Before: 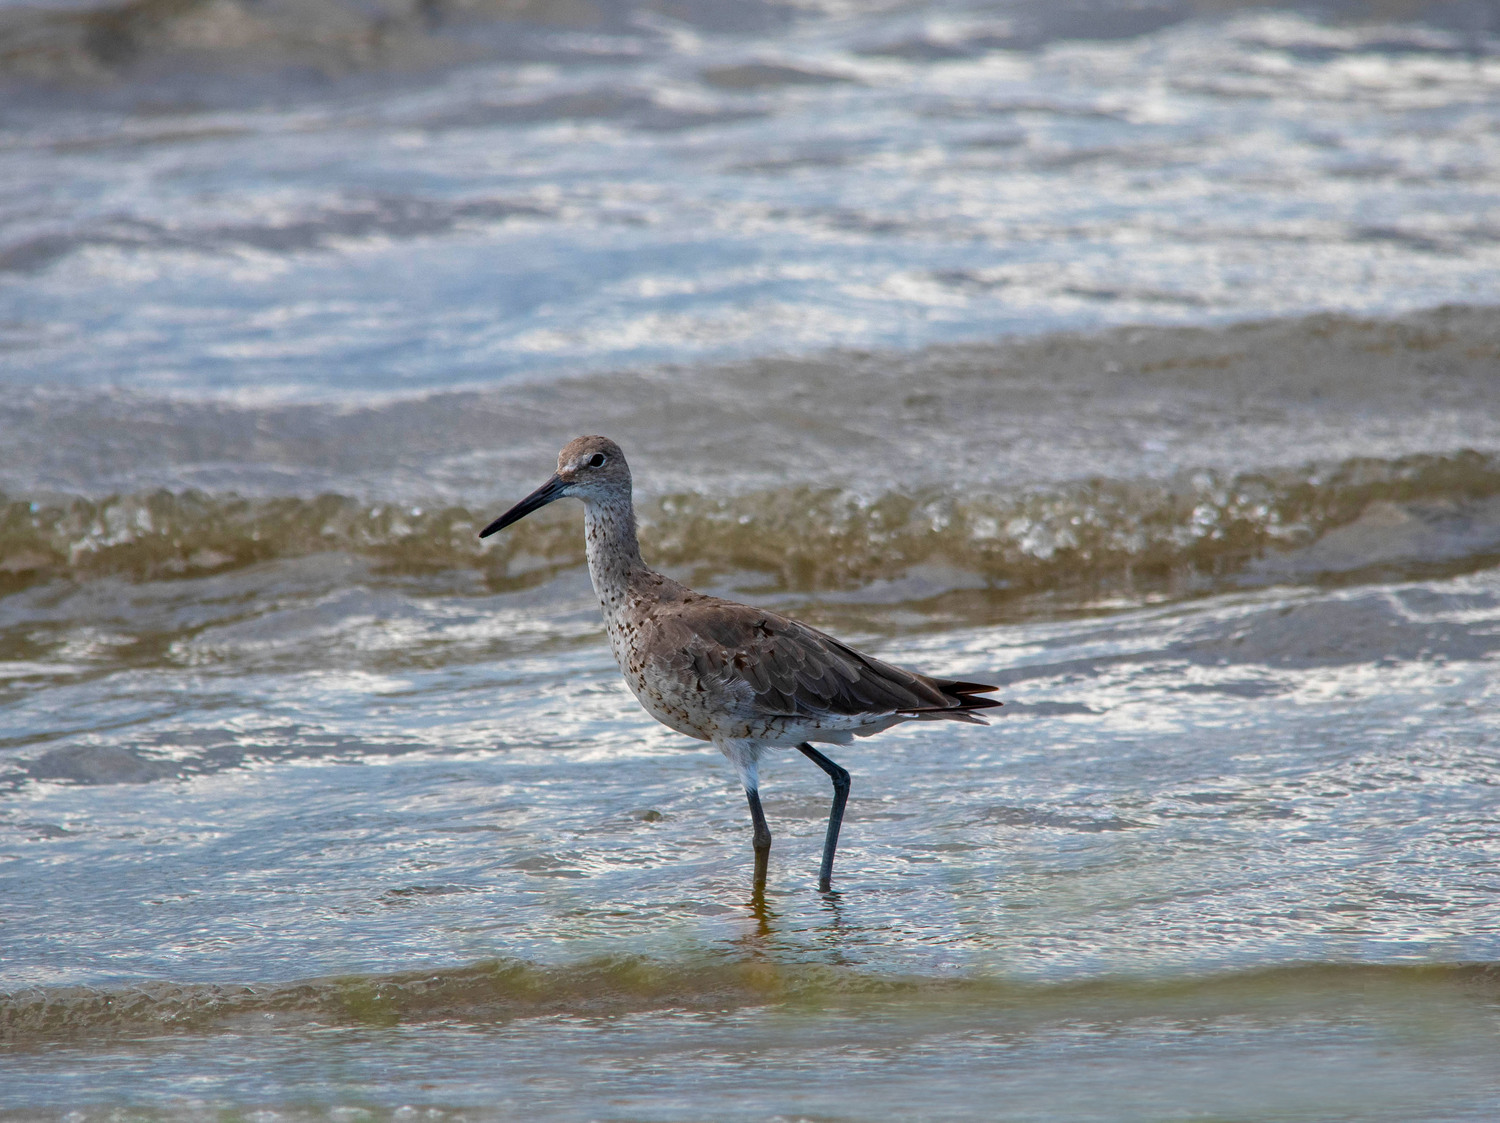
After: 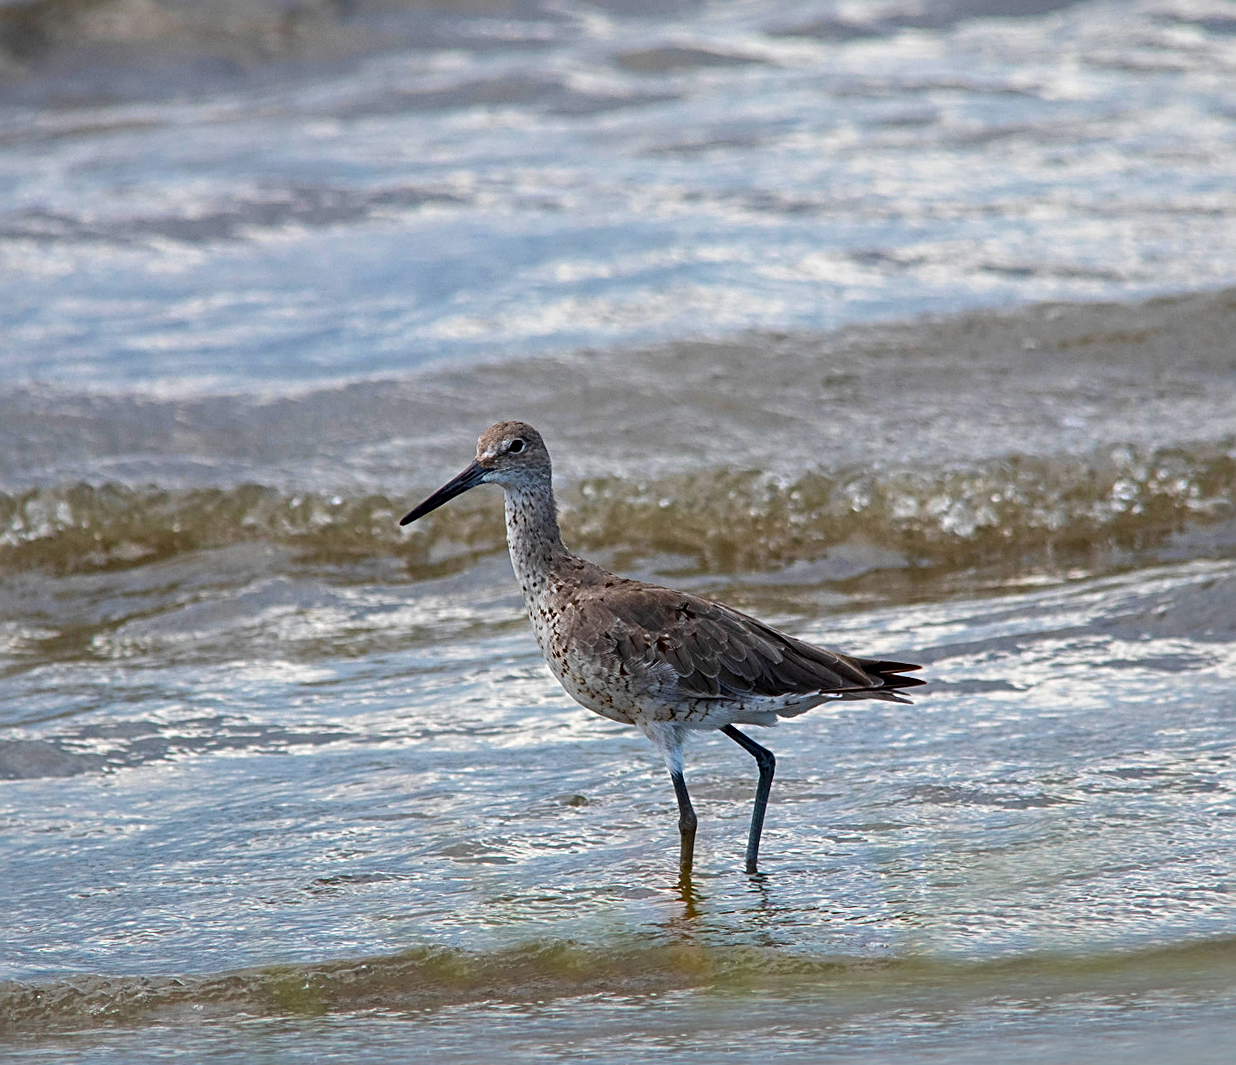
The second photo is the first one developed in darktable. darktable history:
crop and rotate: angle 1°, left 4.28%, top 0.478%, right 11.409%, bottom 2.415%
sharpen: radius 2.558, amount 0.637
exposure: compensate exposure bias true, compensate highlight preservation false
contrast brightness saturation: contrast 0.101, brightness 0.017, saturation 0.019
